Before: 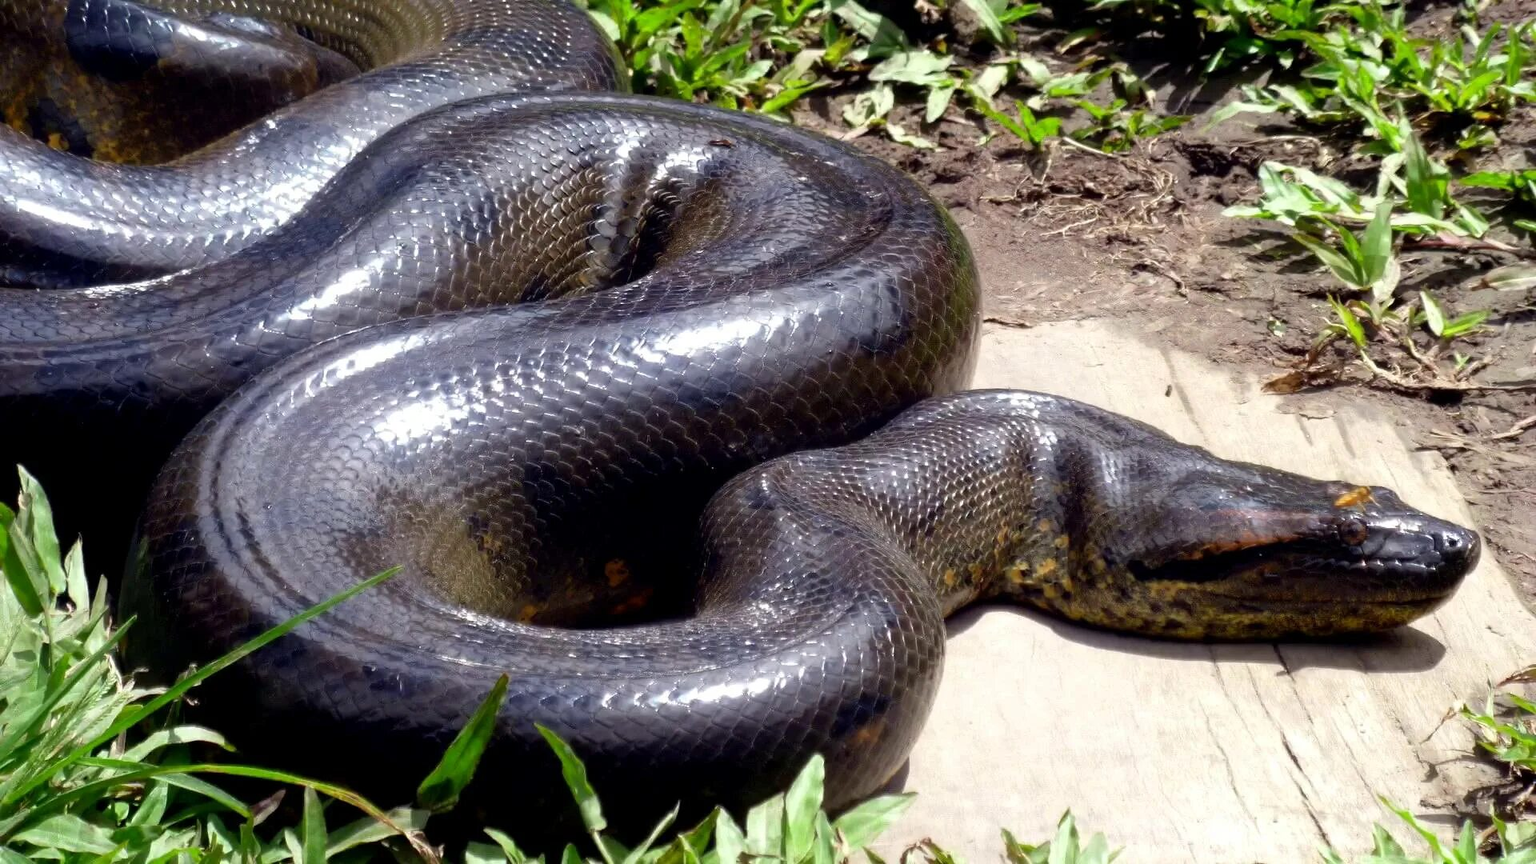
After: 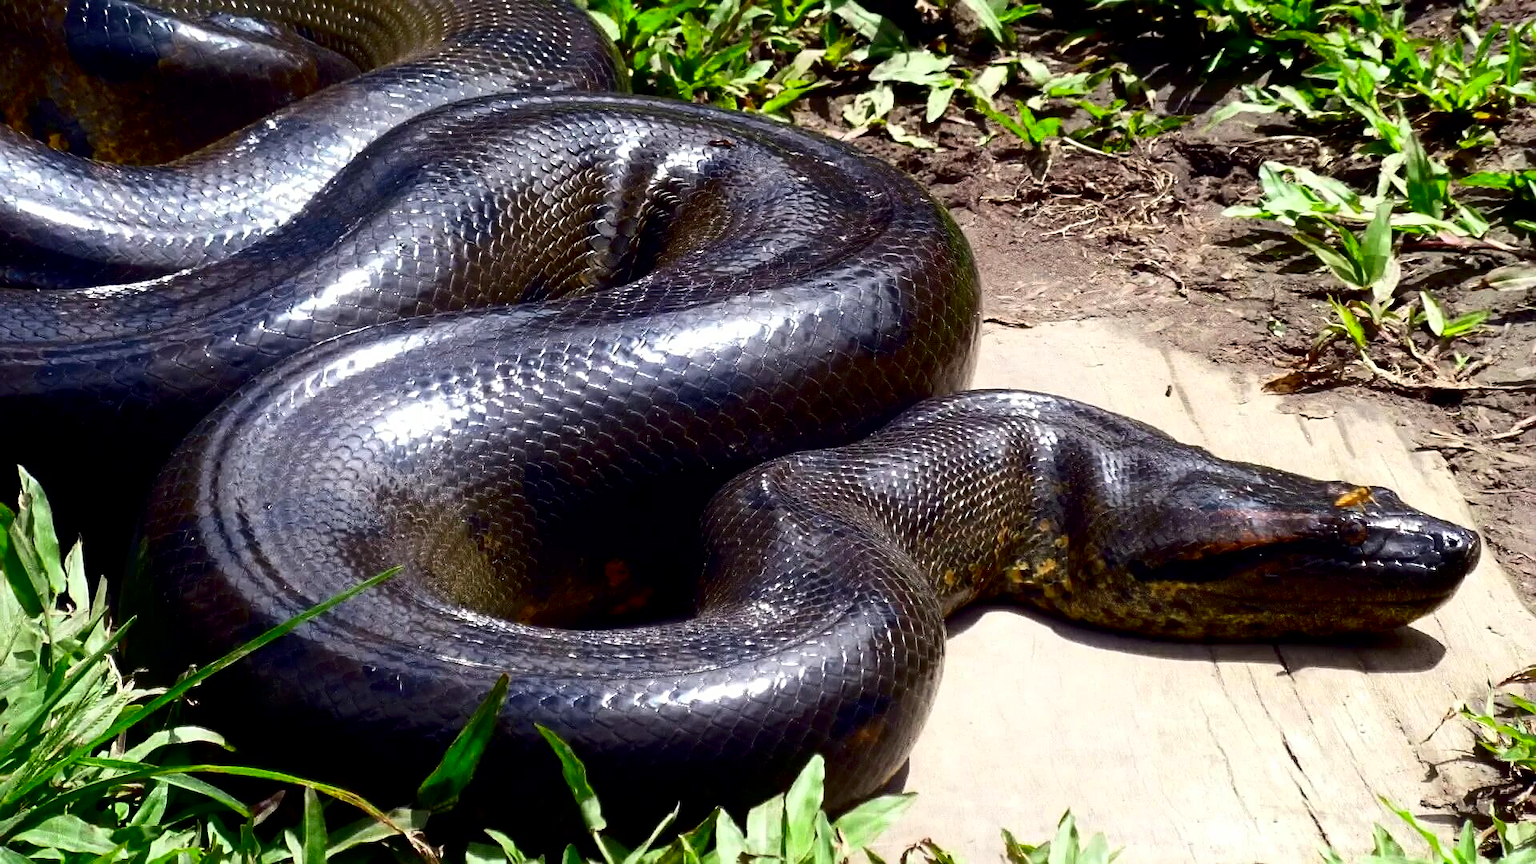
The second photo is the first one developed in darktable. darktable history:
sharpen: on, module defaults
contrast brightness saturation: contrast 0.21, brightness -0.11, saturation 0.21
